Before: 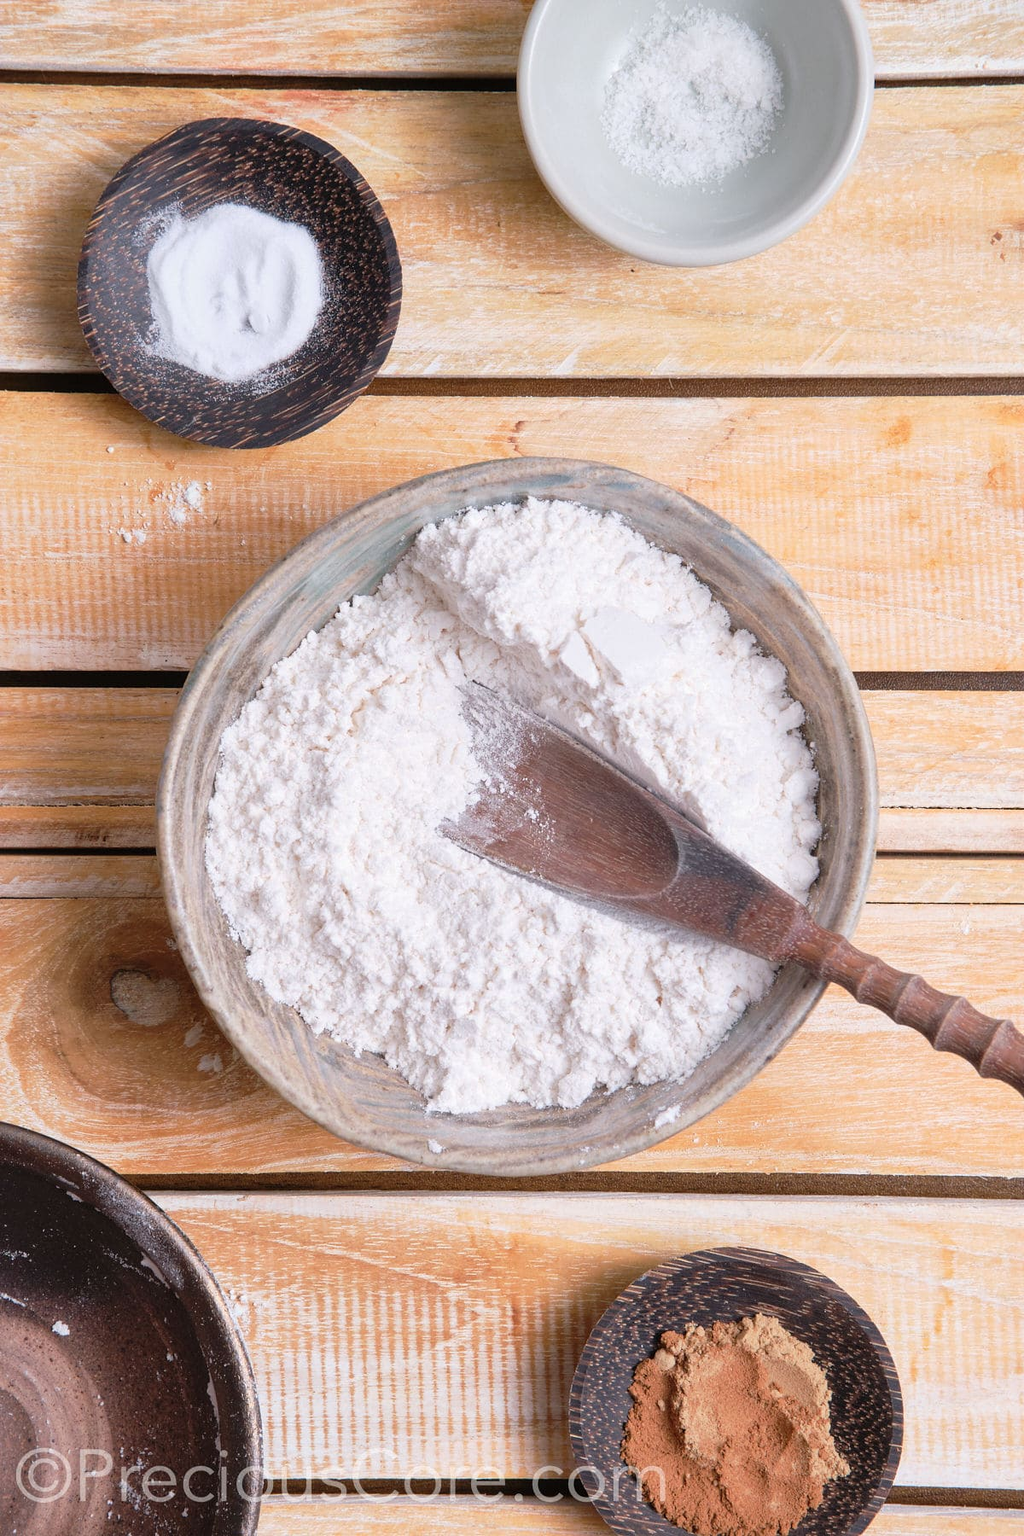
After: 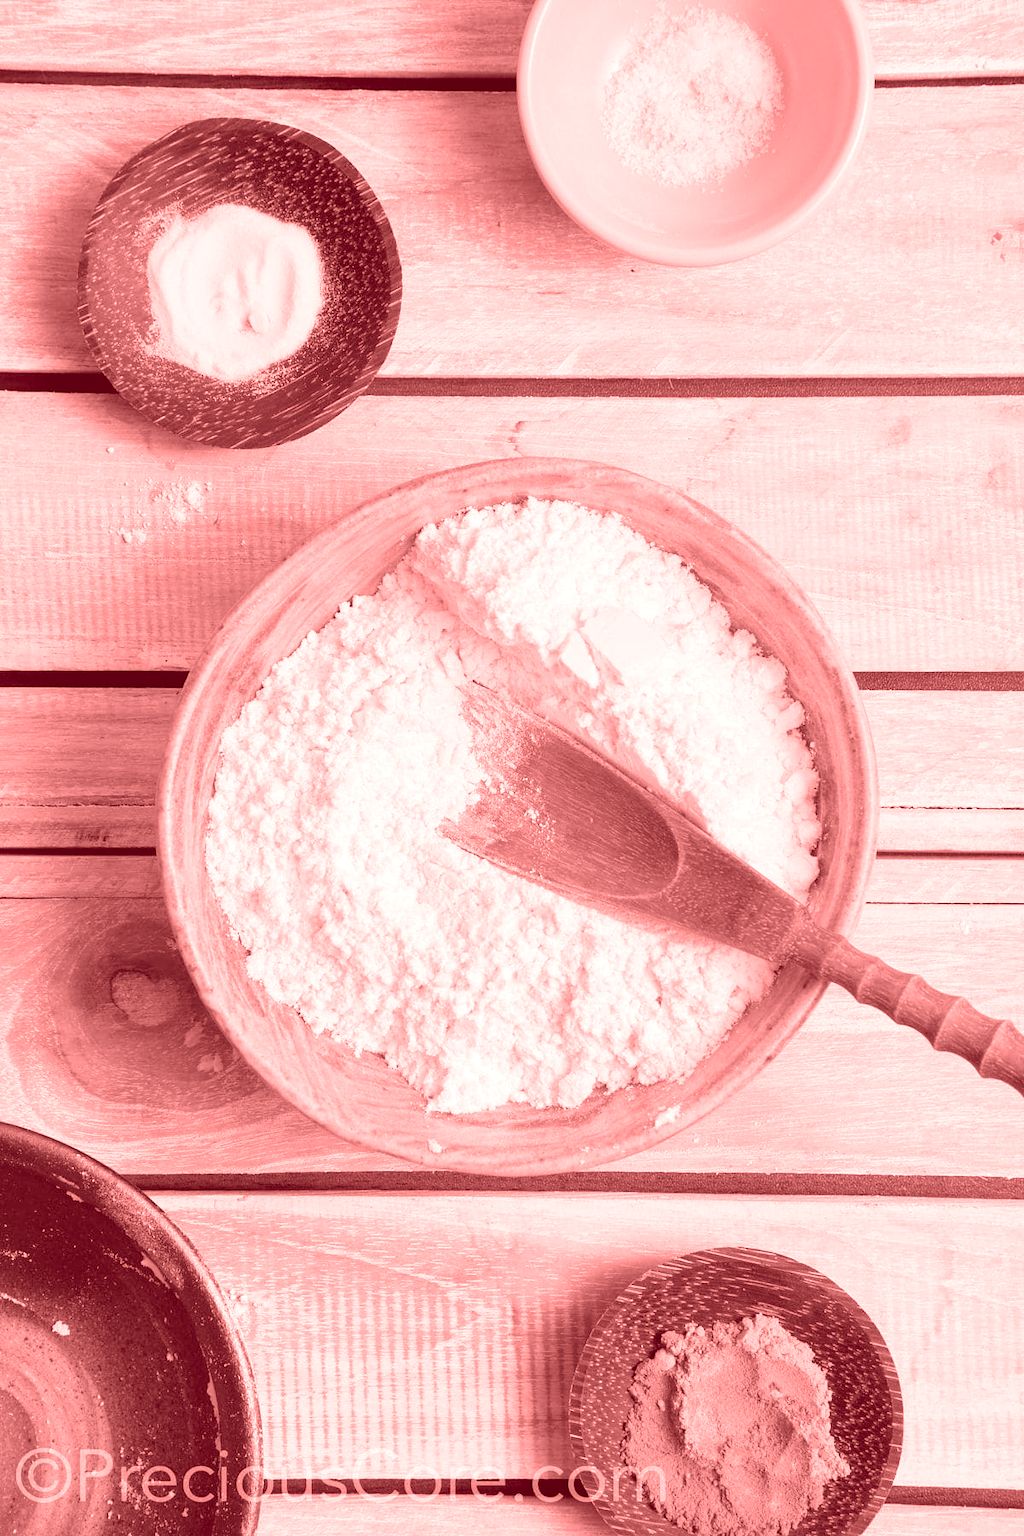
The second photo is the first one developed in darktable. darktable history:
white balance: red 1.009, blue 1.027
colorize: saturation 60%, source mix 100%
